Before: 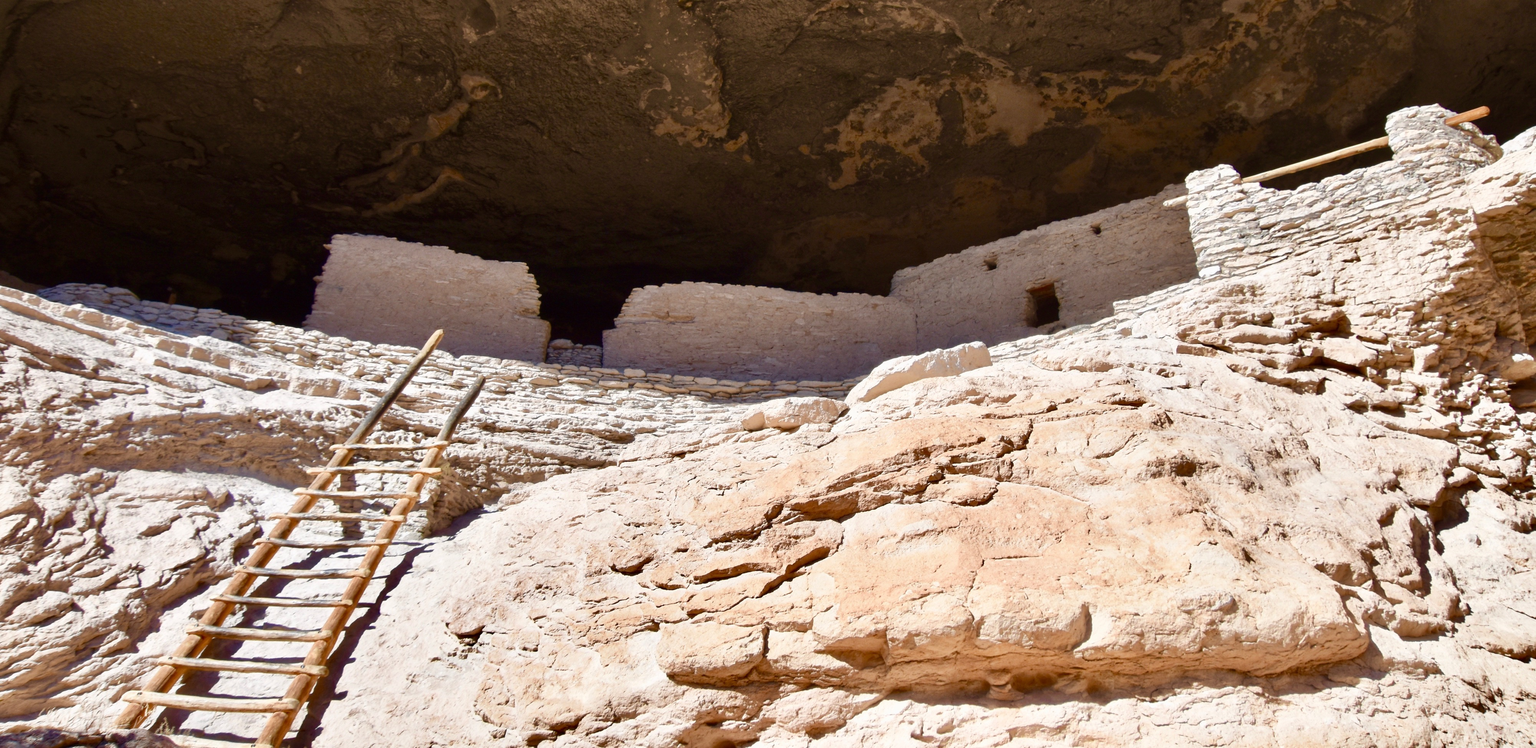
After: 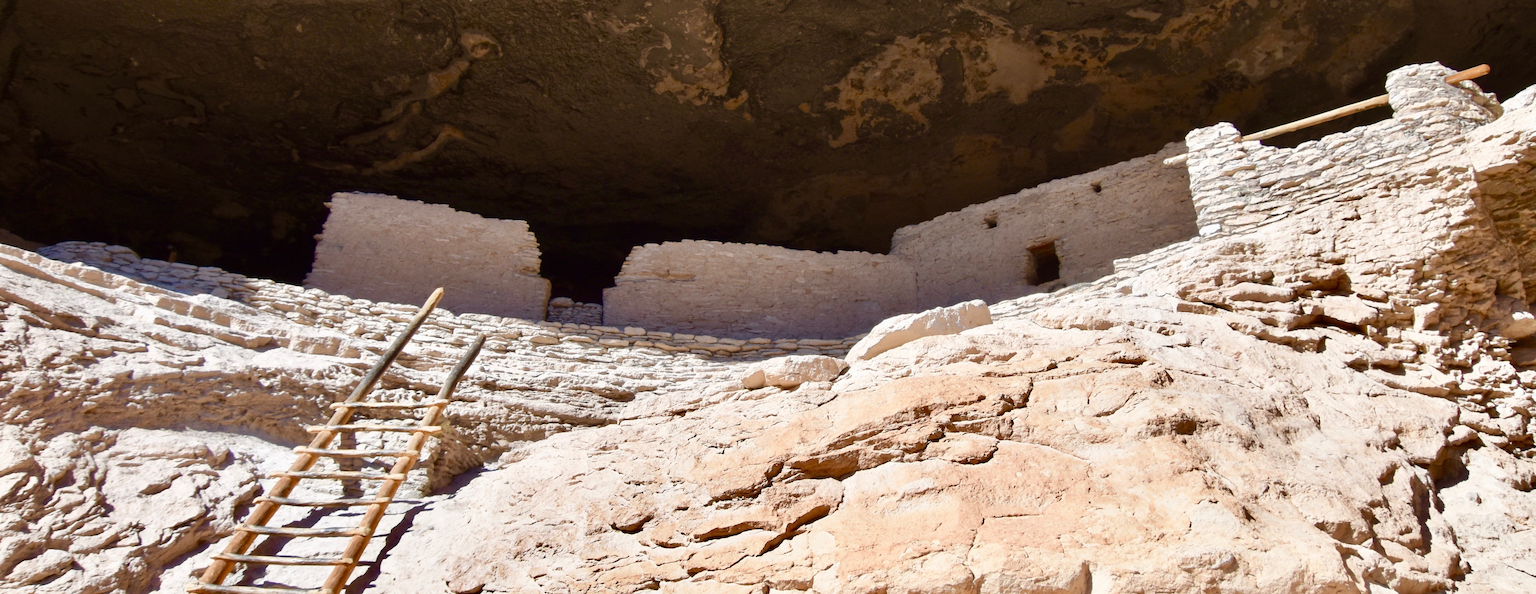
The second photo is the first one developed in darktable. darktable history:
crop and rotate: top 5.67%, bottom 14.913%
